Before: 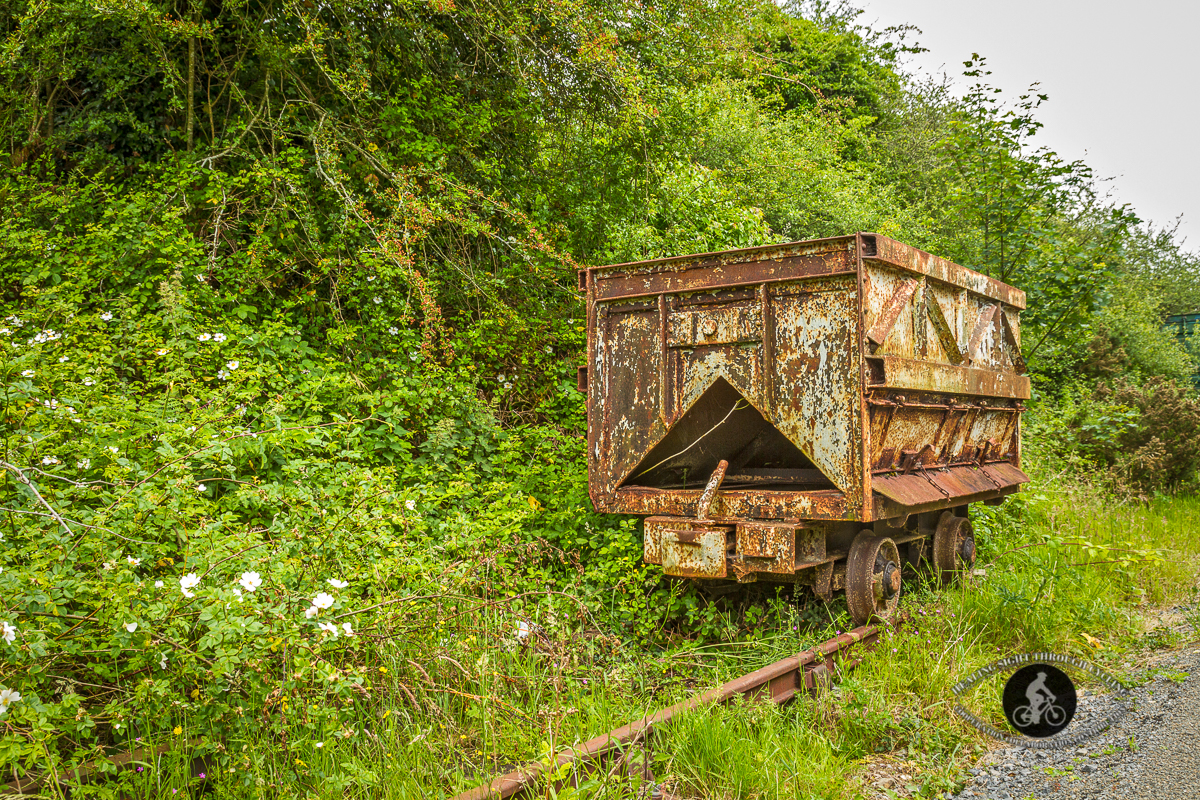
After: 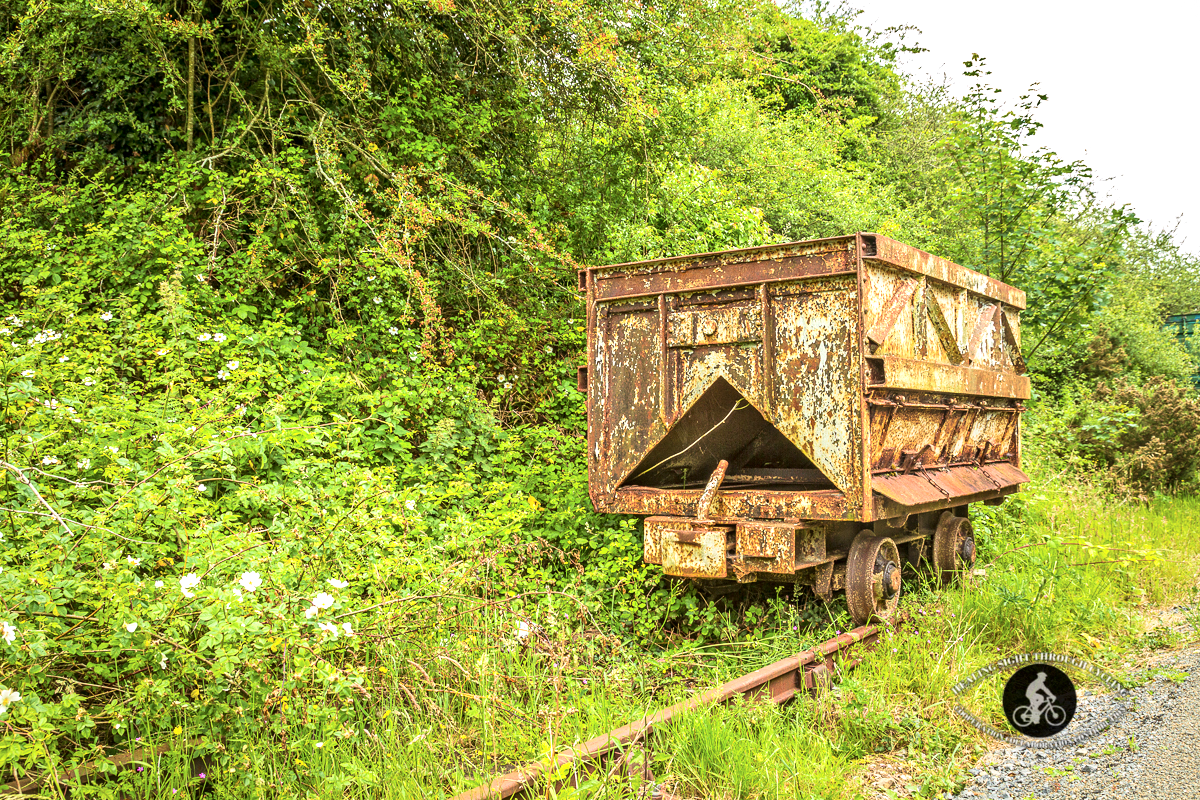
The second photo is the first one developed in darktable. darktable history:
tone curve: curves: ch0 [(0, 0) (0.004, 0.001) (0.133, 0.112) (0.325, 0.362) (0.832, 0.893) (1, 1)], color space Lab, independent channels, preserve colors none
velvia: on, module defaults
exposure: black level correction 0, exposure 0.499 EV, compensate highlight preservation false
